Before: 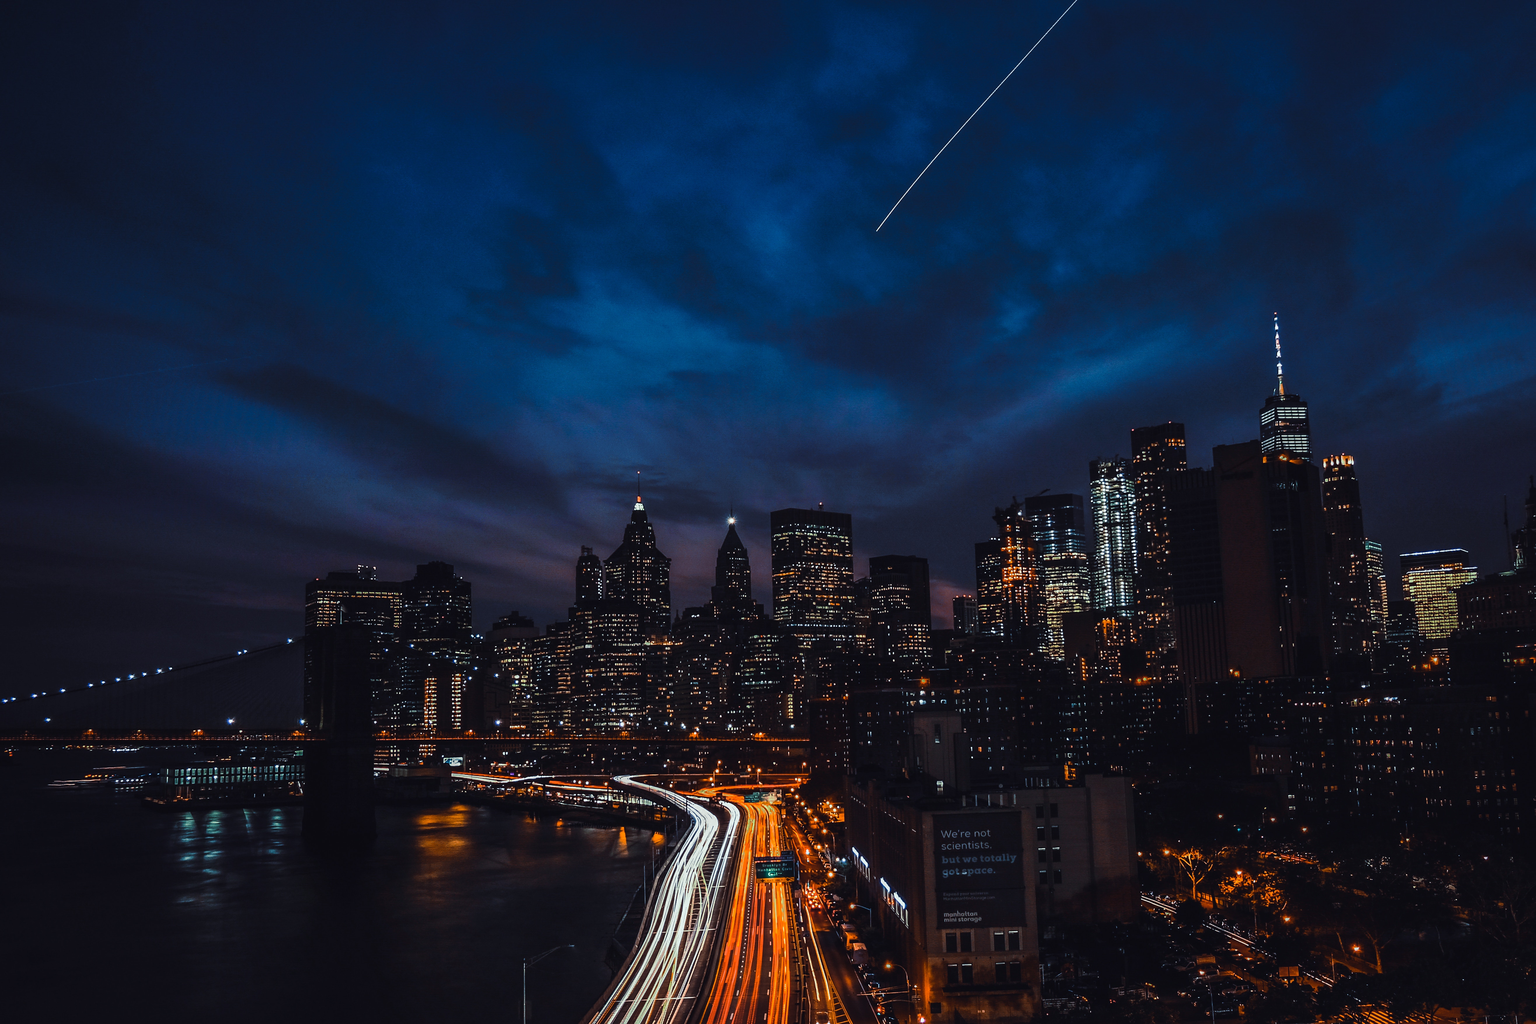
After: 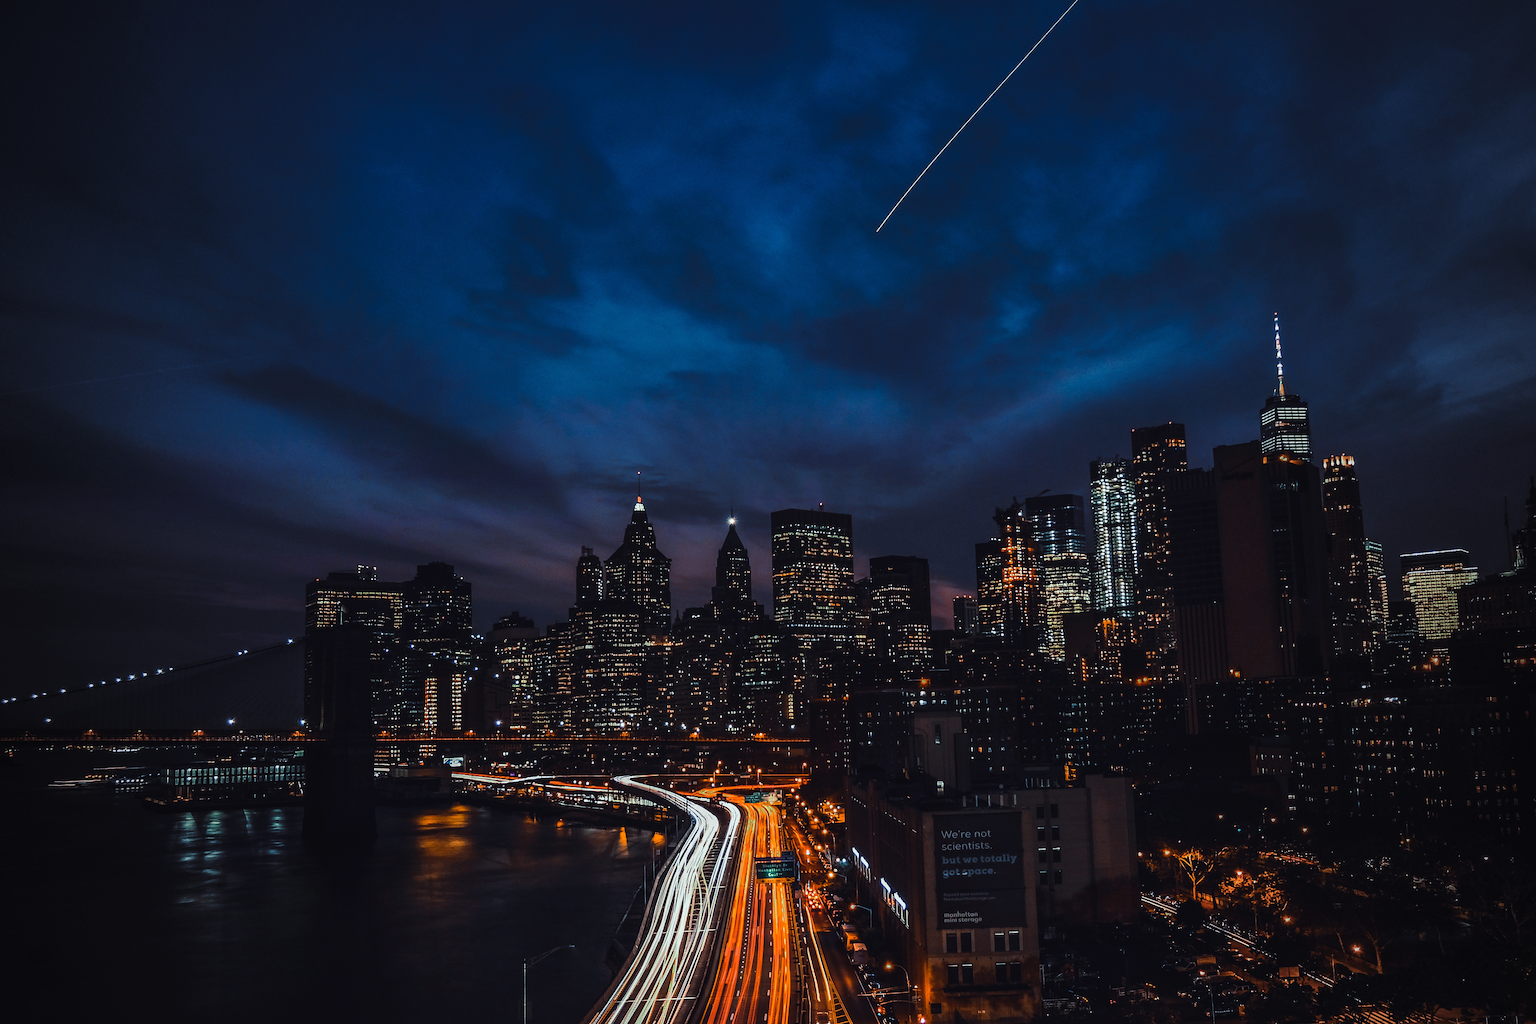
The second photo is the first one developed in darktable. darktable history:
vignetting: fall-off start 97%, fall-off radius 100%, width/height ratio 0.609, unbound false
